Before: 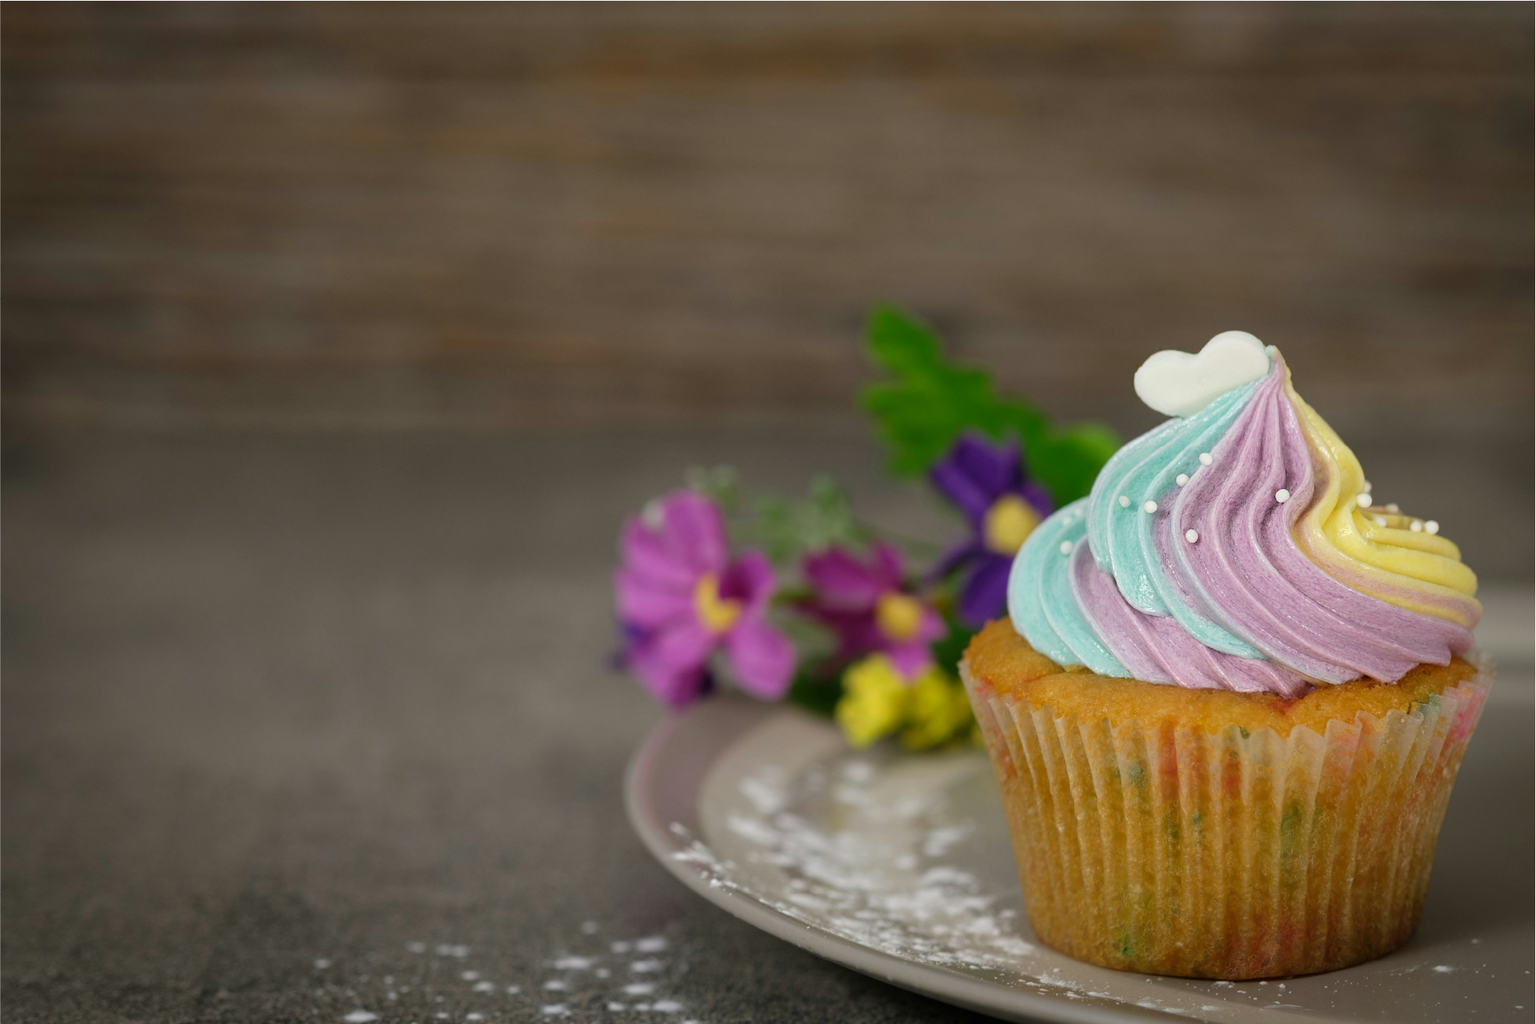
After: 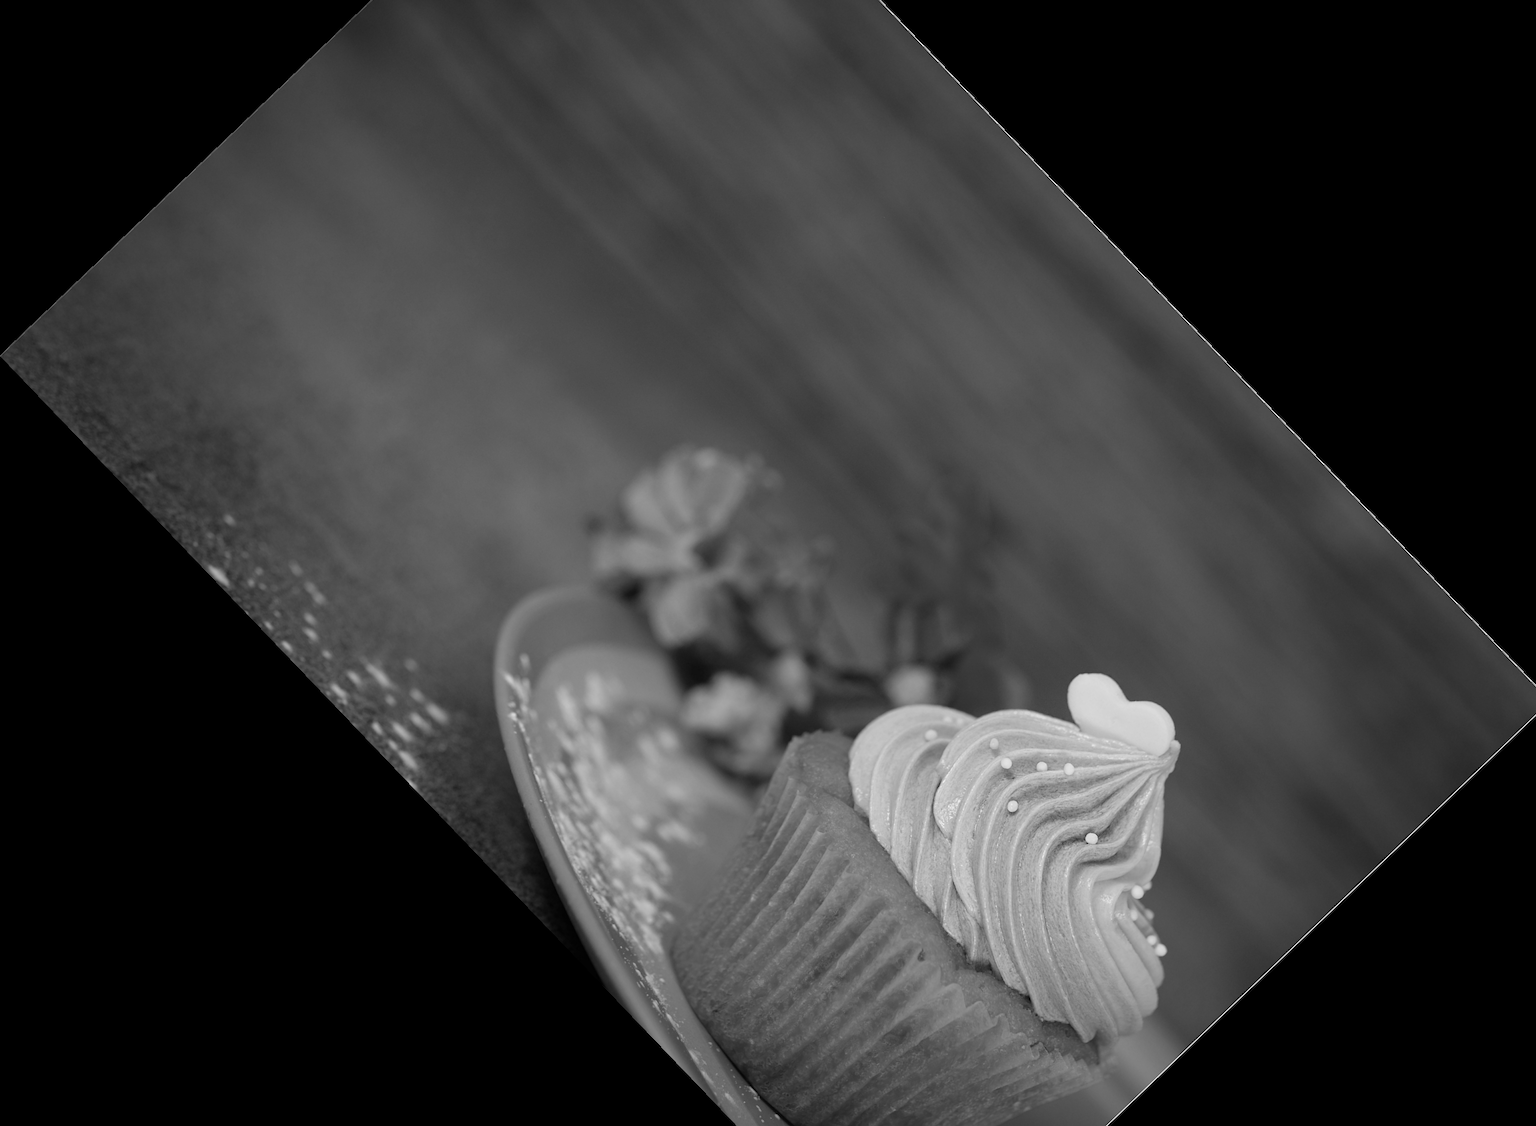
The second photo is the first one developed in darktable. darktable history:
color calibration: output gray [0.22, 0.42, 0.37, 0], gray › normalize channels true, illuminant same as pipeline (D50), adaptation XYZ, x 0.346, y 0.359, gamut compression 0
crop and rotate: angle -46.26°, top 16.234%, right 0.912%, bottom 11.704%
